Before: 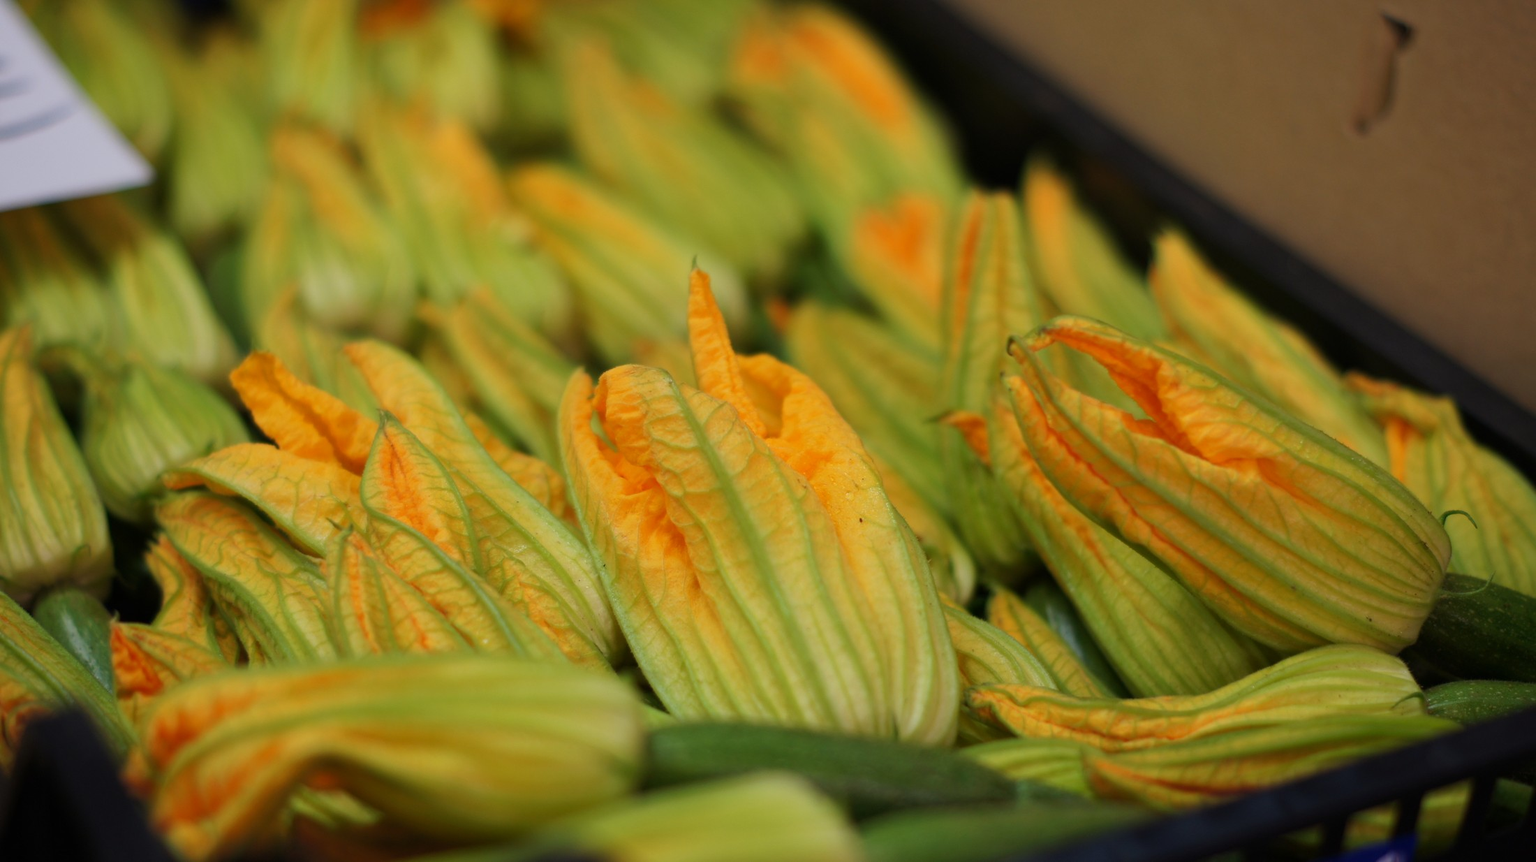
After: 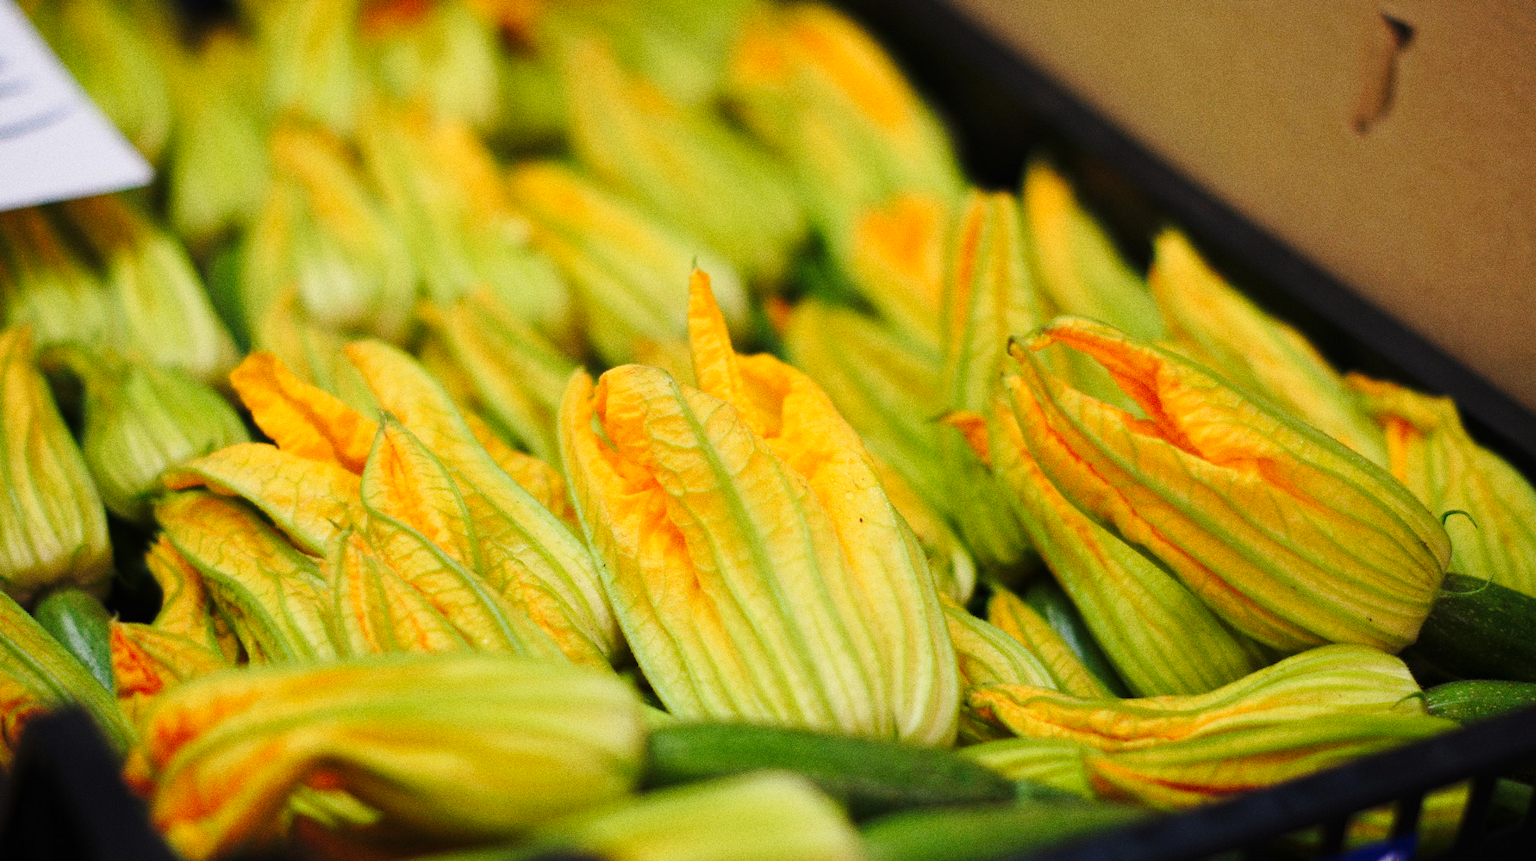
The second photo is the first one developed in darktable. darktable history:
base curve: curves: ch0 [(0, 0) (0.028, 0.03) (0.121, 0.232) (0.46, 0.748) (0.859, 0.968) (1, 1)], preserve colors none
grain: coarseness 0.09 ISO, strength 40%
